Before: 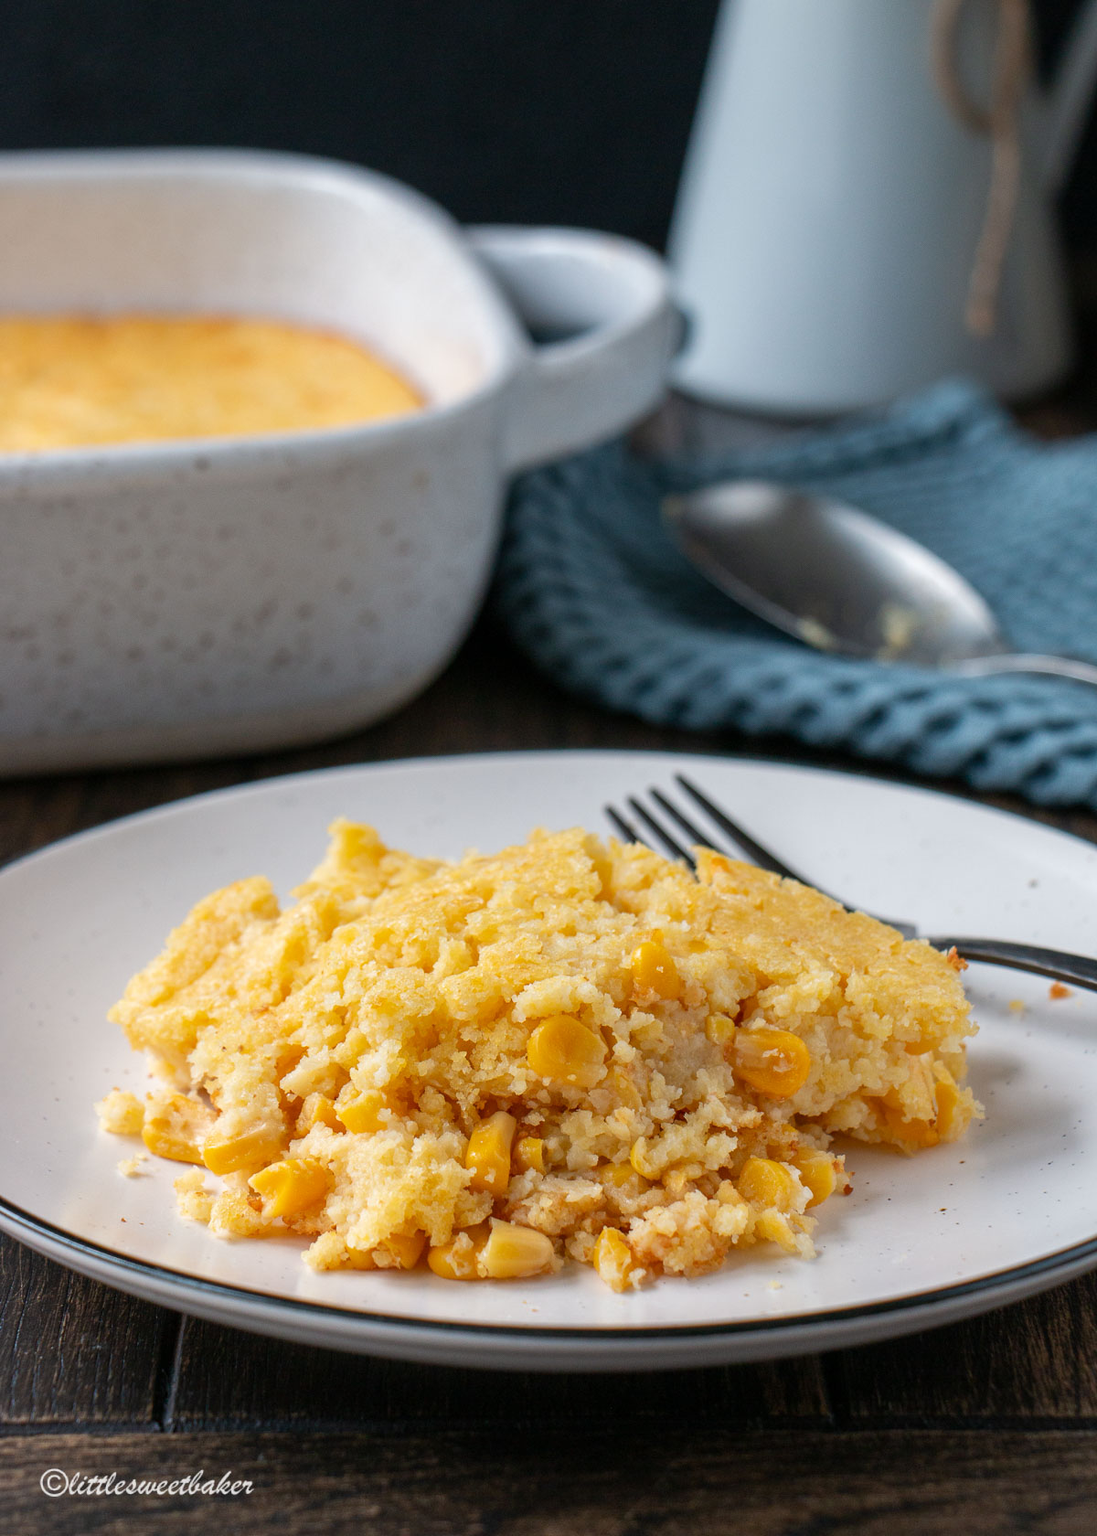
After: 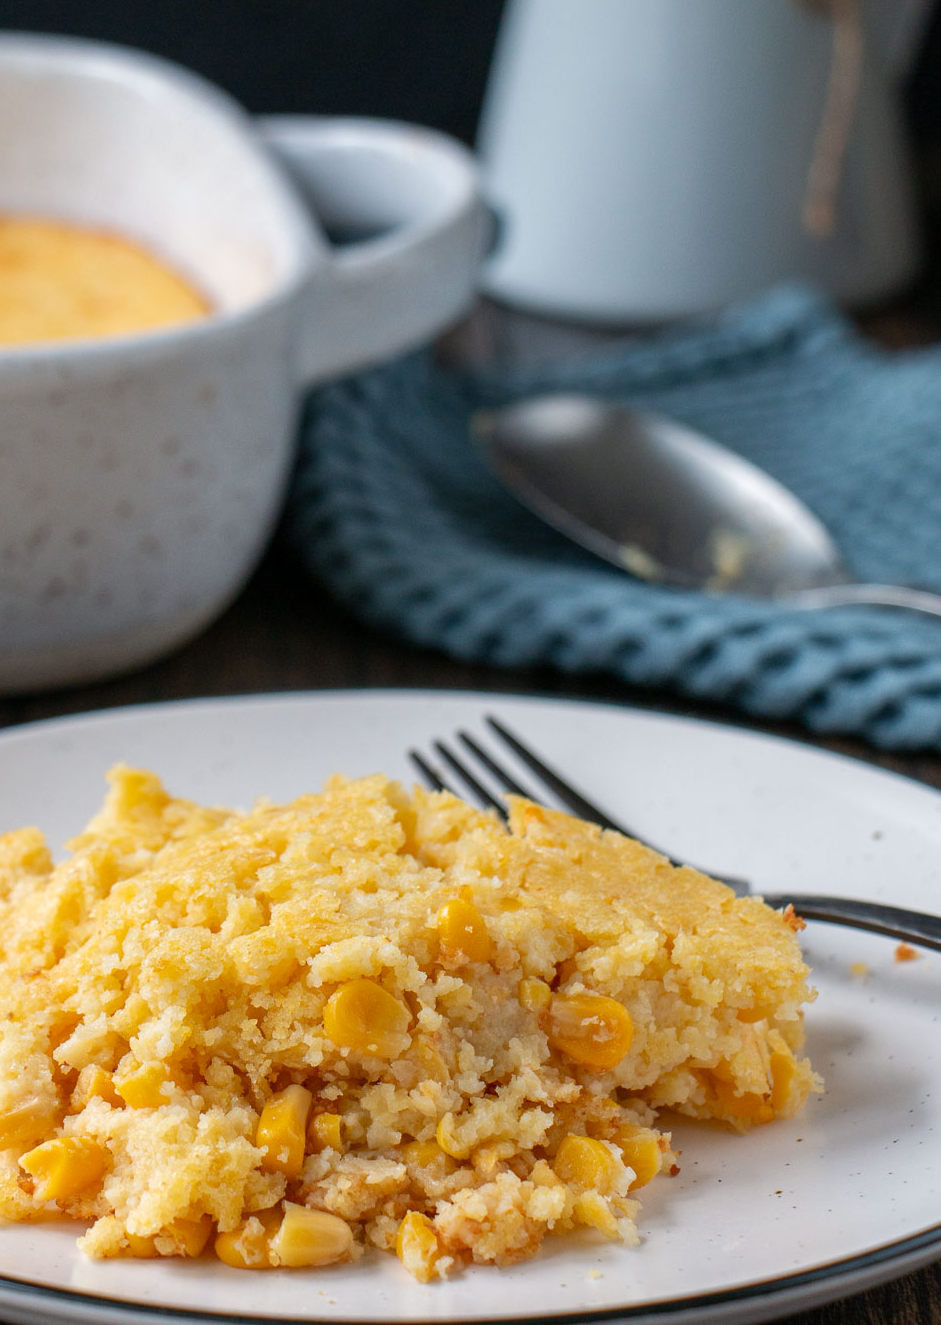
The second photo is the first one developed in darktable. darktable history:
crop and rotate: left 21.102%, top 7.814%, right 0.407%, bottom 13.309%
